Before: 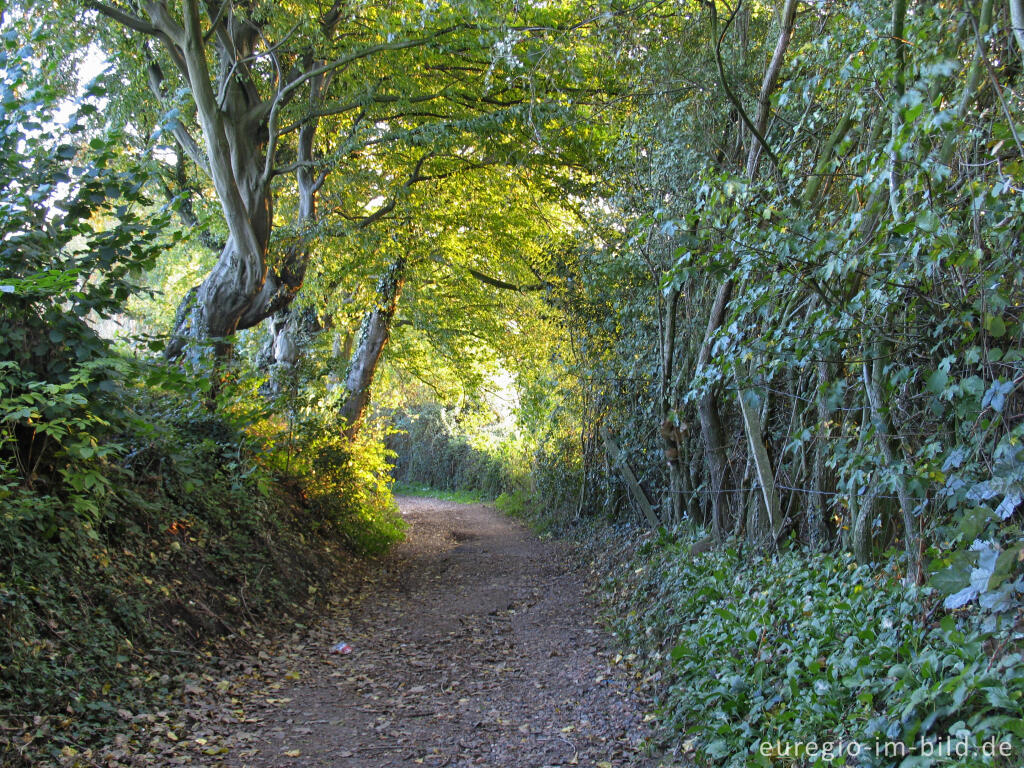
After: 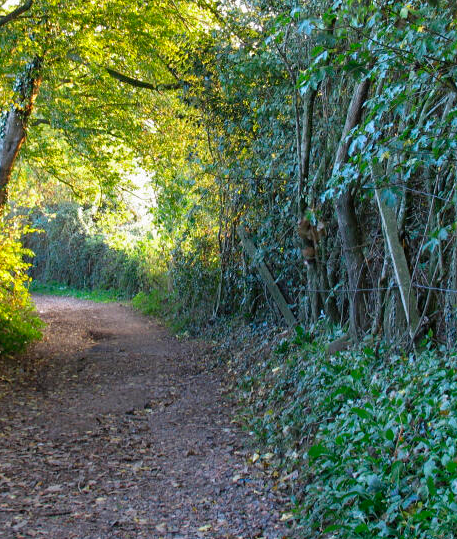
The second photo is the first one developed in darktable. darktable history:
crop: left 35.527%, top 26.286%, right 19.825%, bottom 3.407%
